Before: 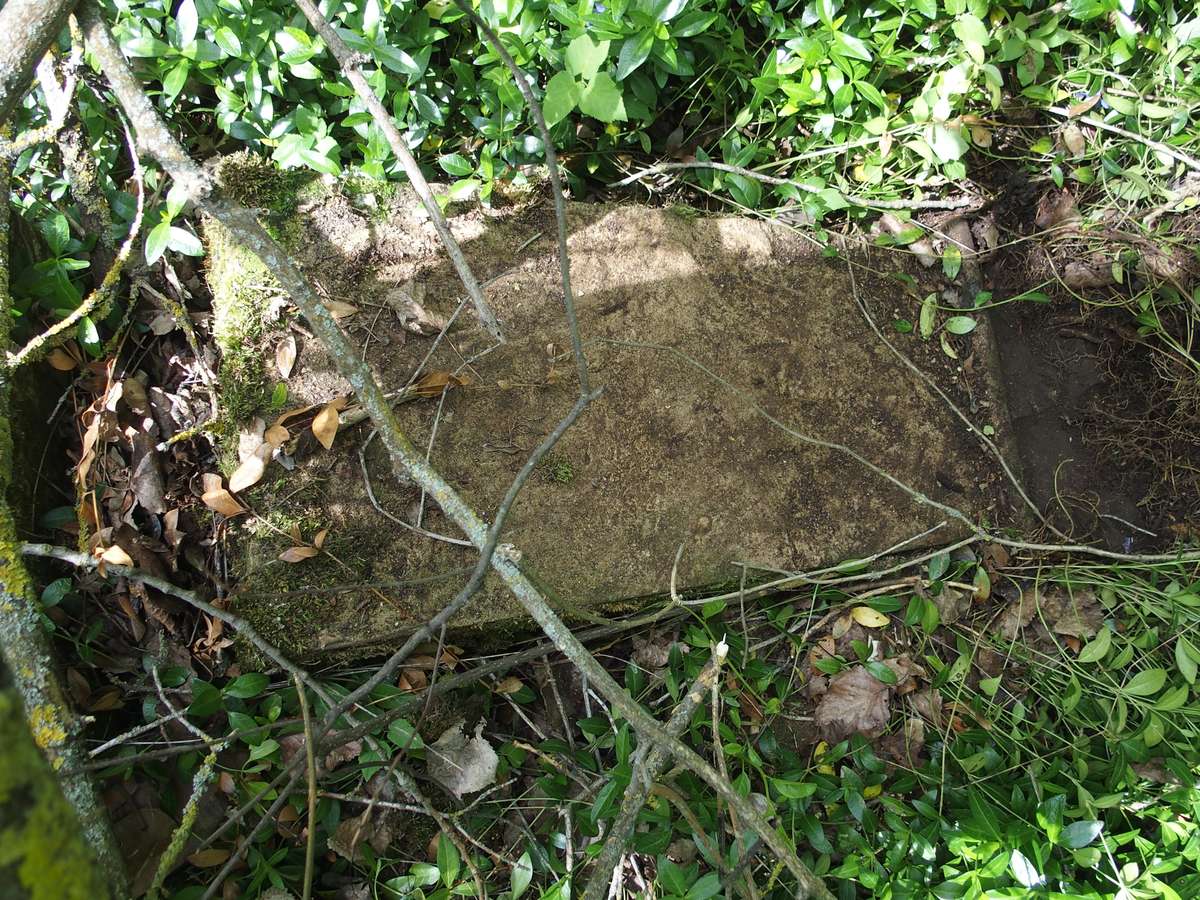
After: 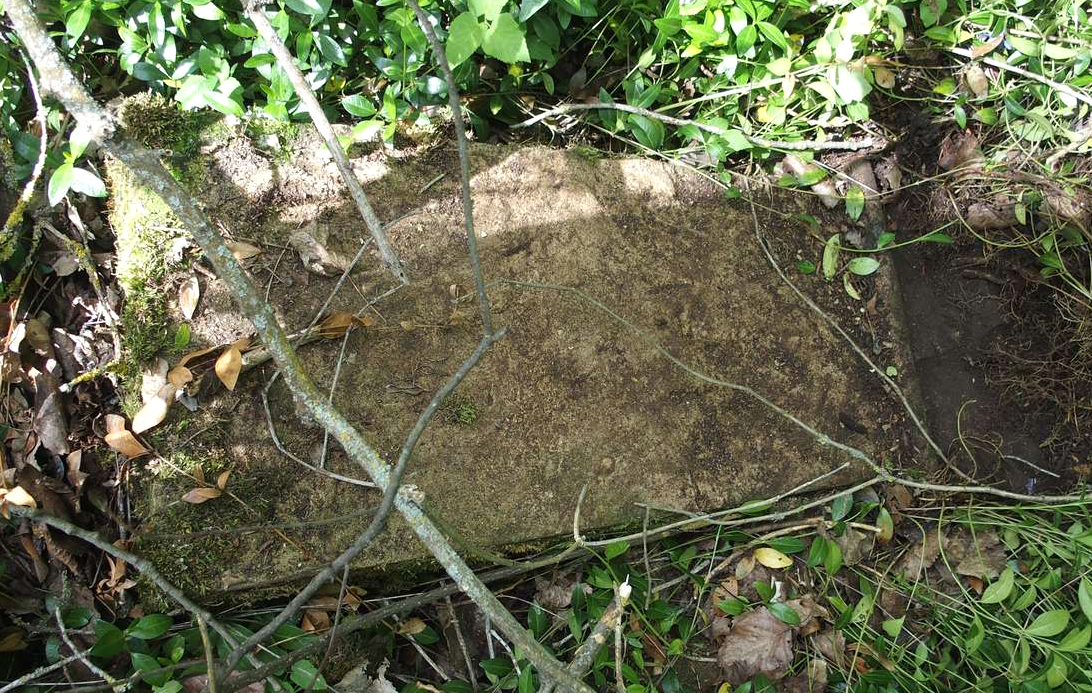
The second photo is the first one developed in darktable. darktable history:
exposure: exposure 0.127 EV, compensate highlight preservation false
crop: left 8.155%, top 6.611%, bottom 15.385%
tone equalizer: on, module defaults
